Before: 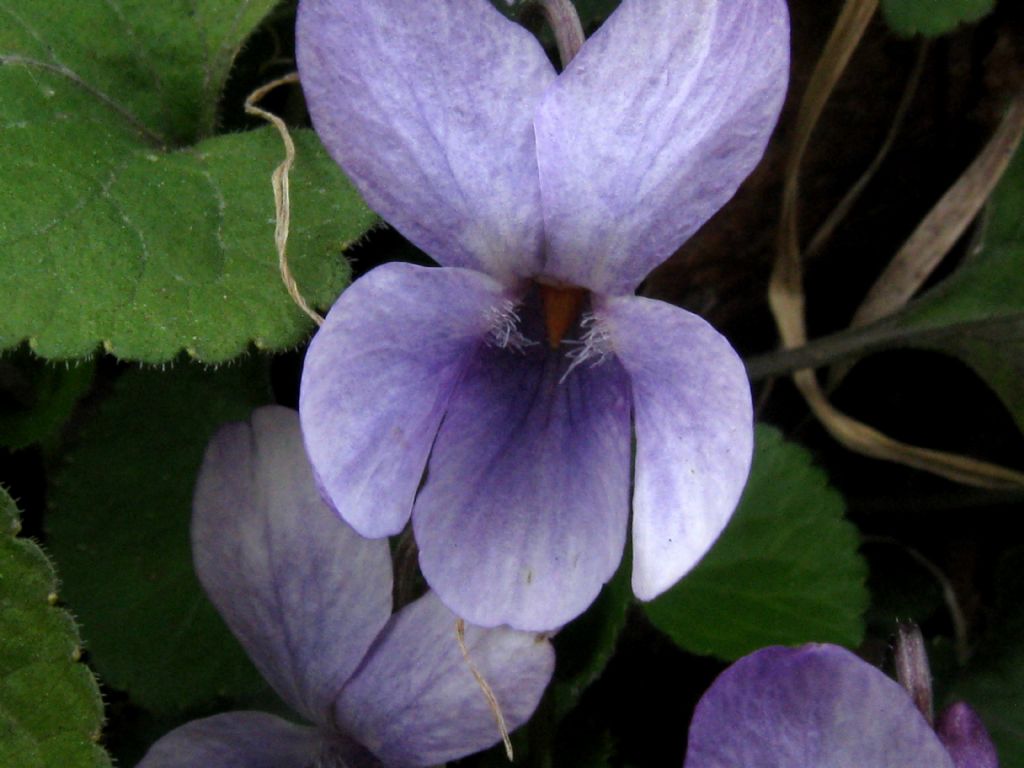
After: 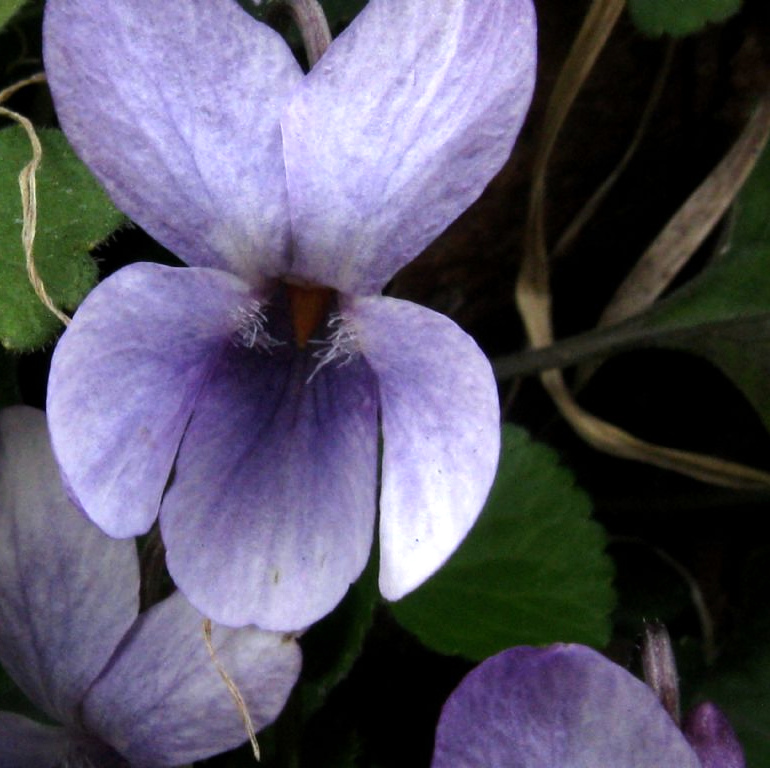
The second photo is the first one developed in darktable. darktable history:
crop and rotate: left 24.711%
tone equalizer: -8 EV -0.421 EV, -7 EV -0.374 EV, -6 EV -0.321 EV, -5 EV -0.196 EV, -3 EV 0.189 EV, -2 EV 0.316 EV, -1 EV 0.4 EV, +0 EV 0.419 EV, edges refinement/feathering 500, mask exposure compensation -1.57 EV, preserve details no
